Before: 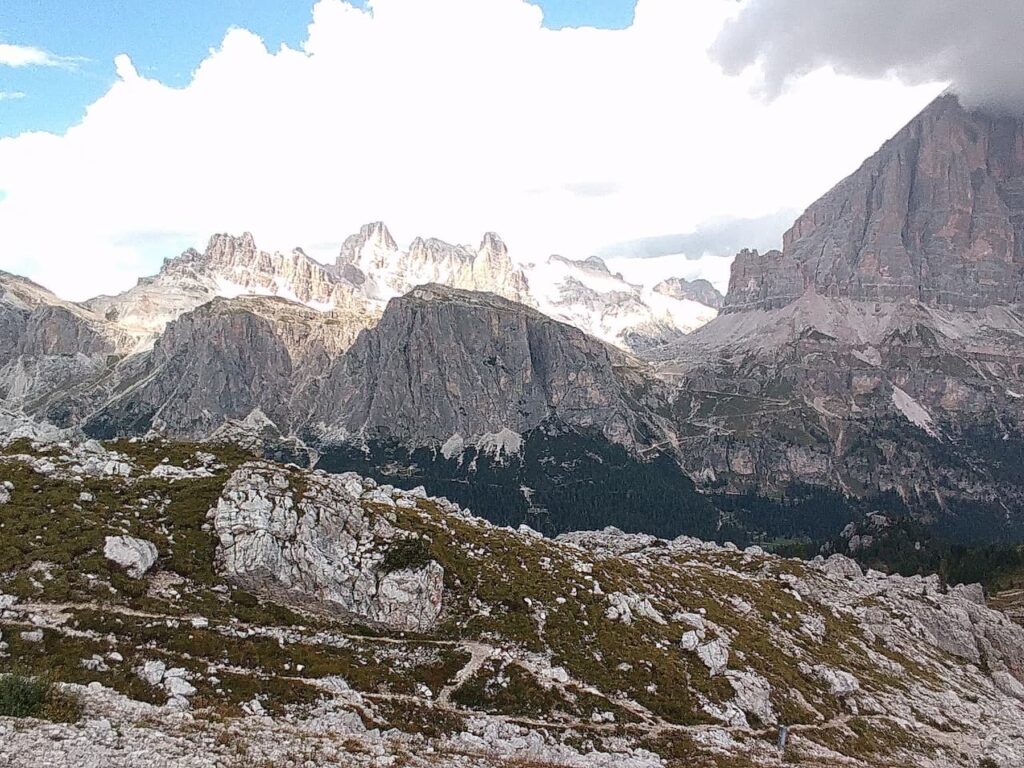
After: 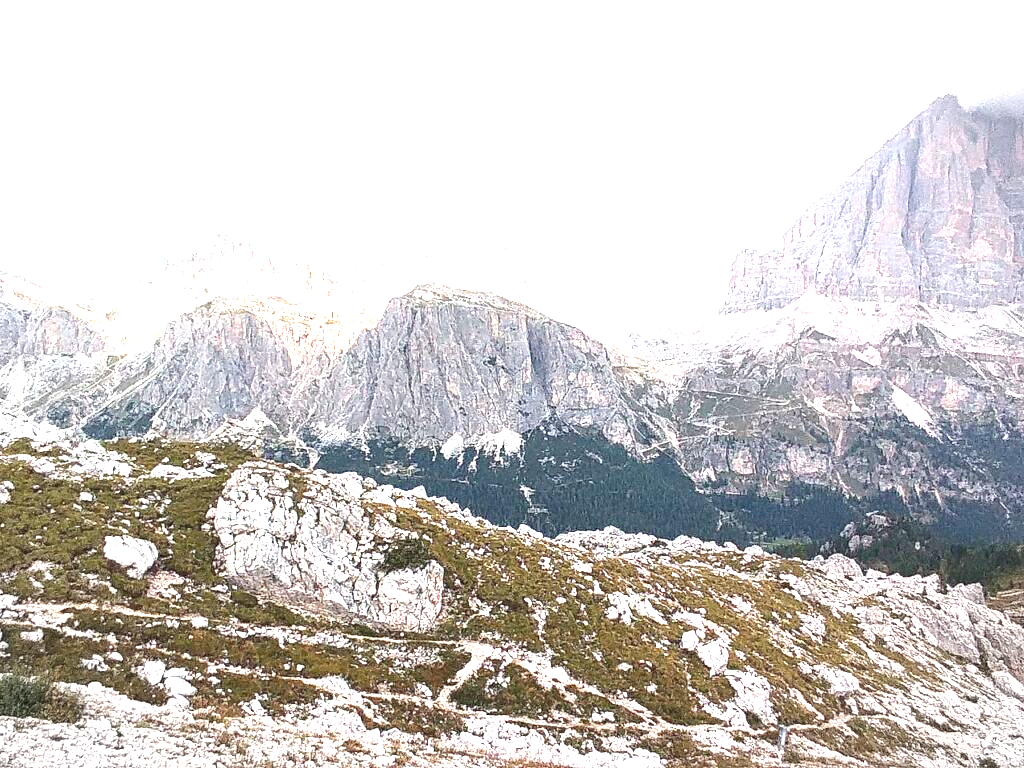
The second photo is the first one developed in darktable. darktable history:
exposure: black level correction 0, exposure 1.9 EV, compensate highlight preservation false
vignetting: fall-off start 100%, brightness -0.282, width/height ratio 1.31
